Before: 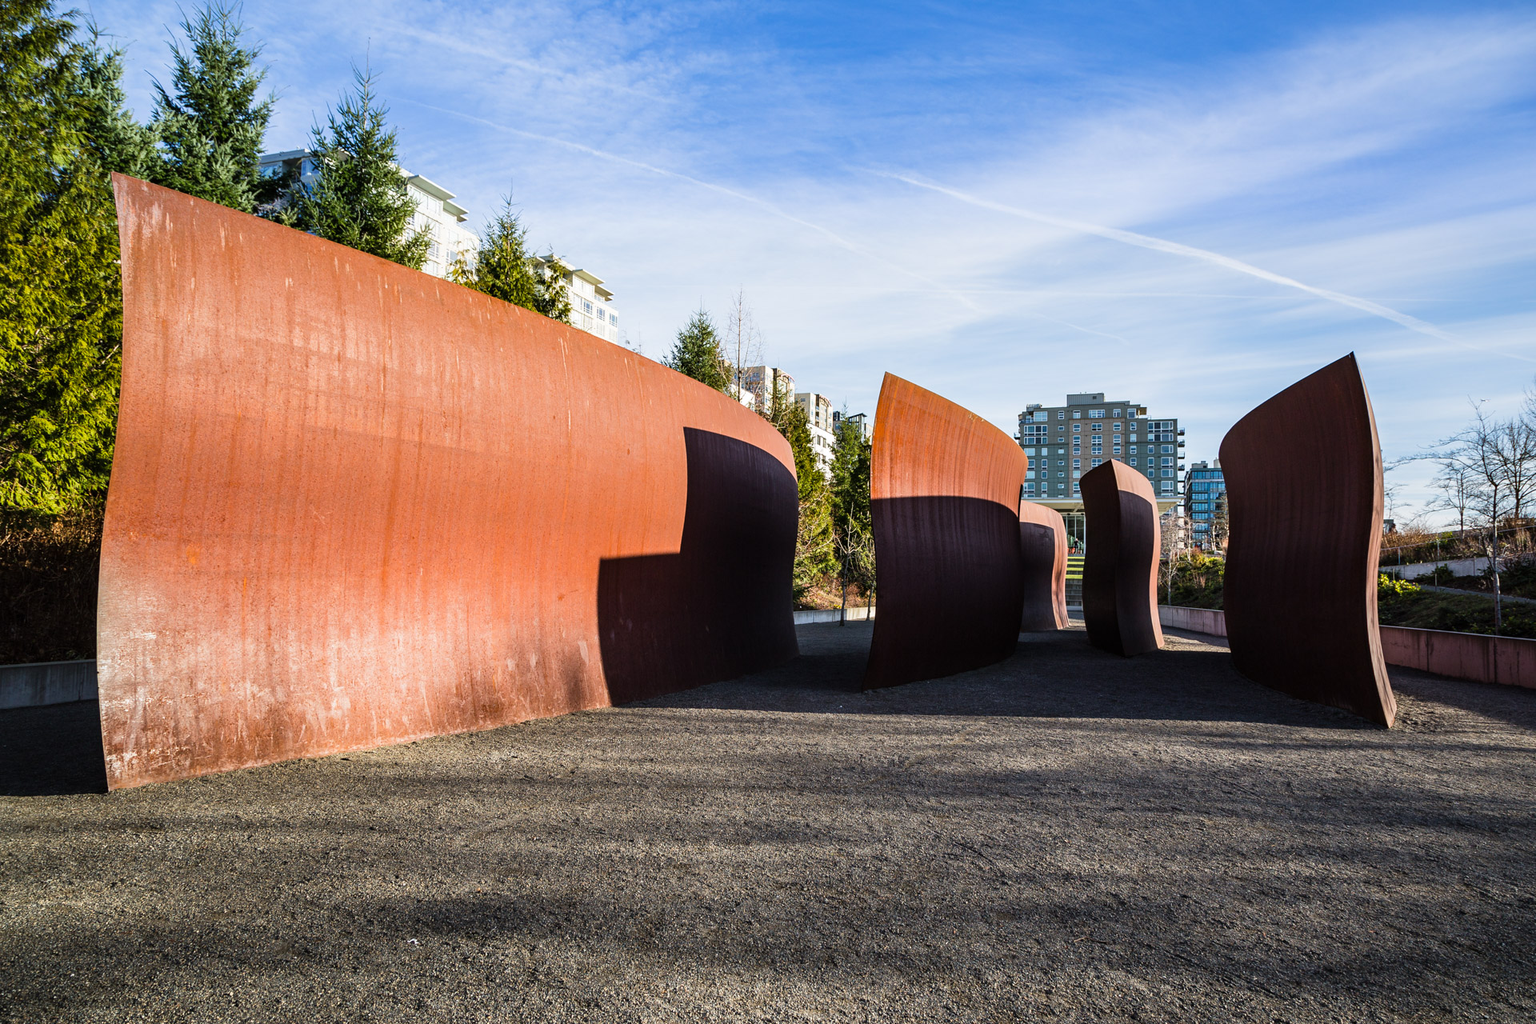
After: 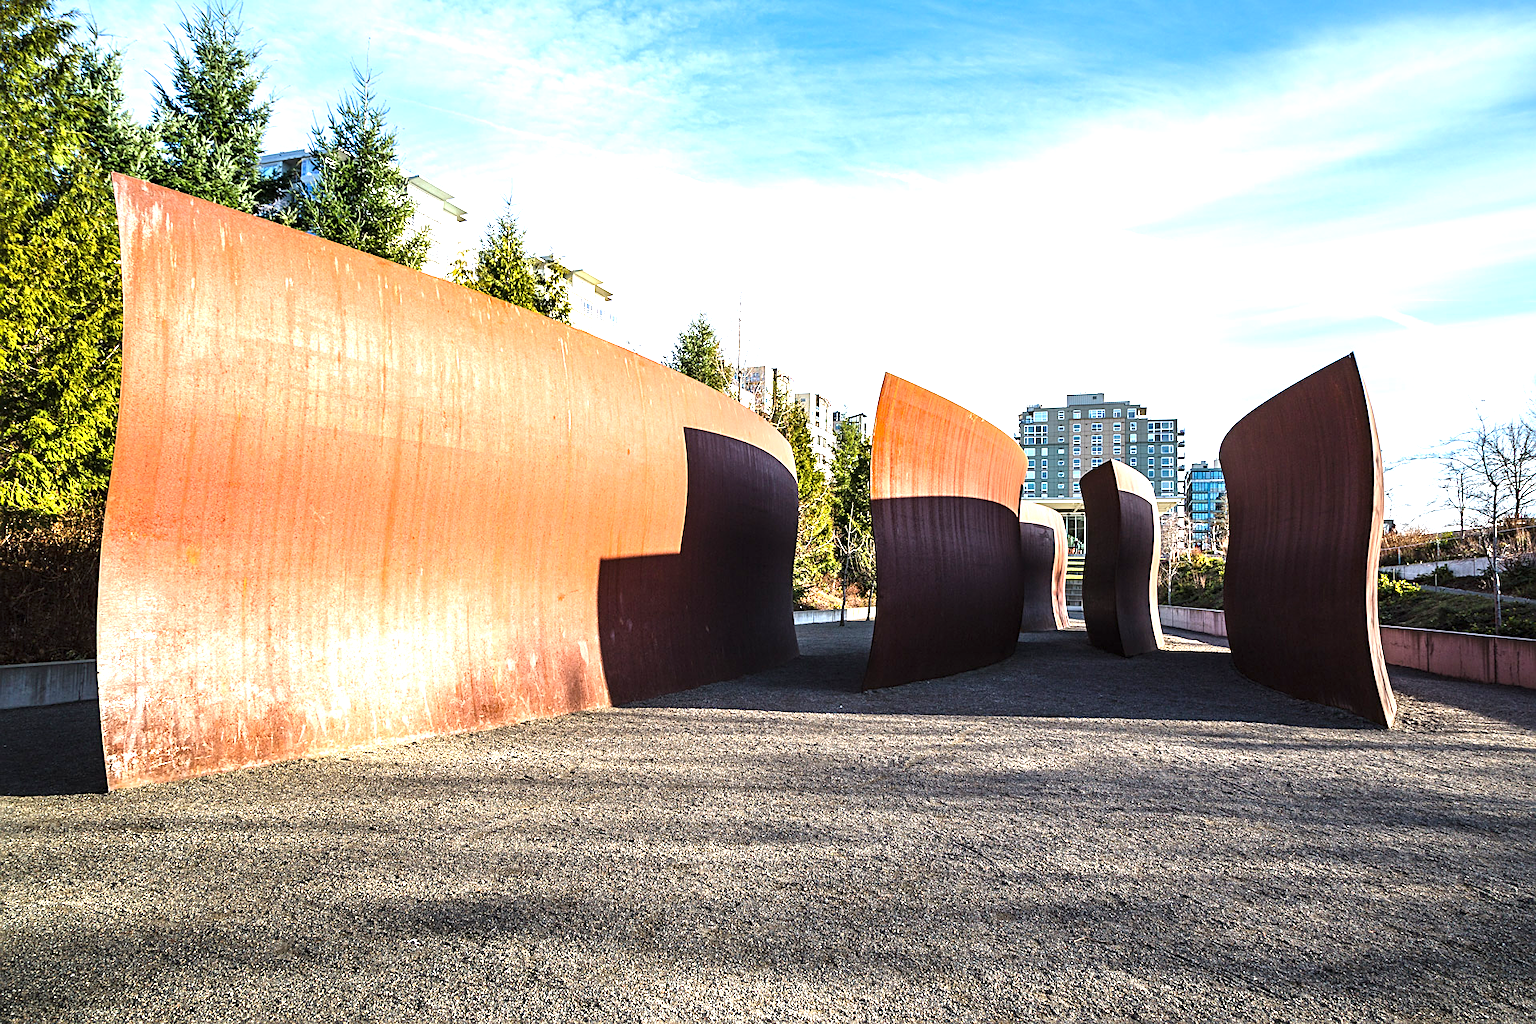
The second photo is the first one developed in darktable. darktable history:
sharpen: amount 0.499
exposure: black level correction 0, exposure 1.199 EV, compensate highlight preservation false
